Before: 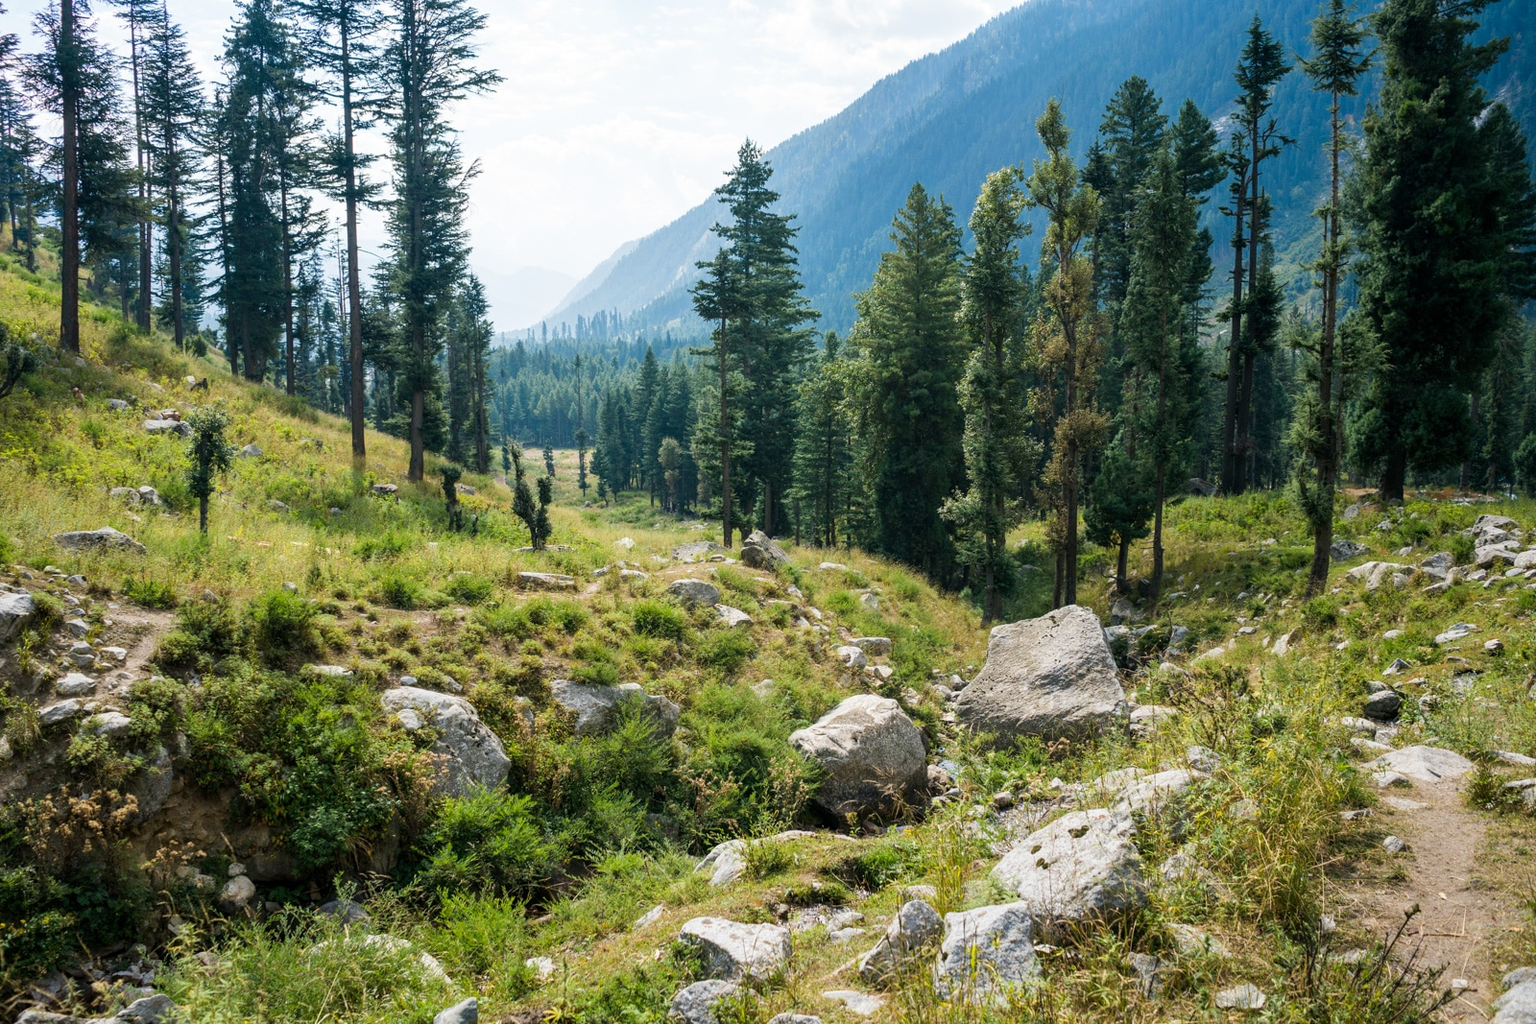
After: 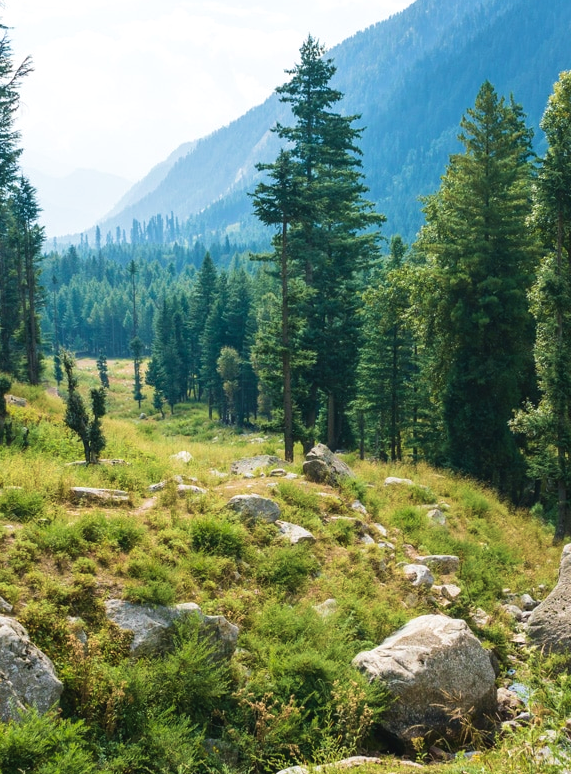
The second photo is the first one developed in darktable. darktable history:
crop and rotate: left 29.362%, top 10.249%, right 34.914%, bottom 17.187%
velvia: strength 45.35%
exposure: black level correction -0.004, exposure 0.05 EV, compensate highlight preservation false
